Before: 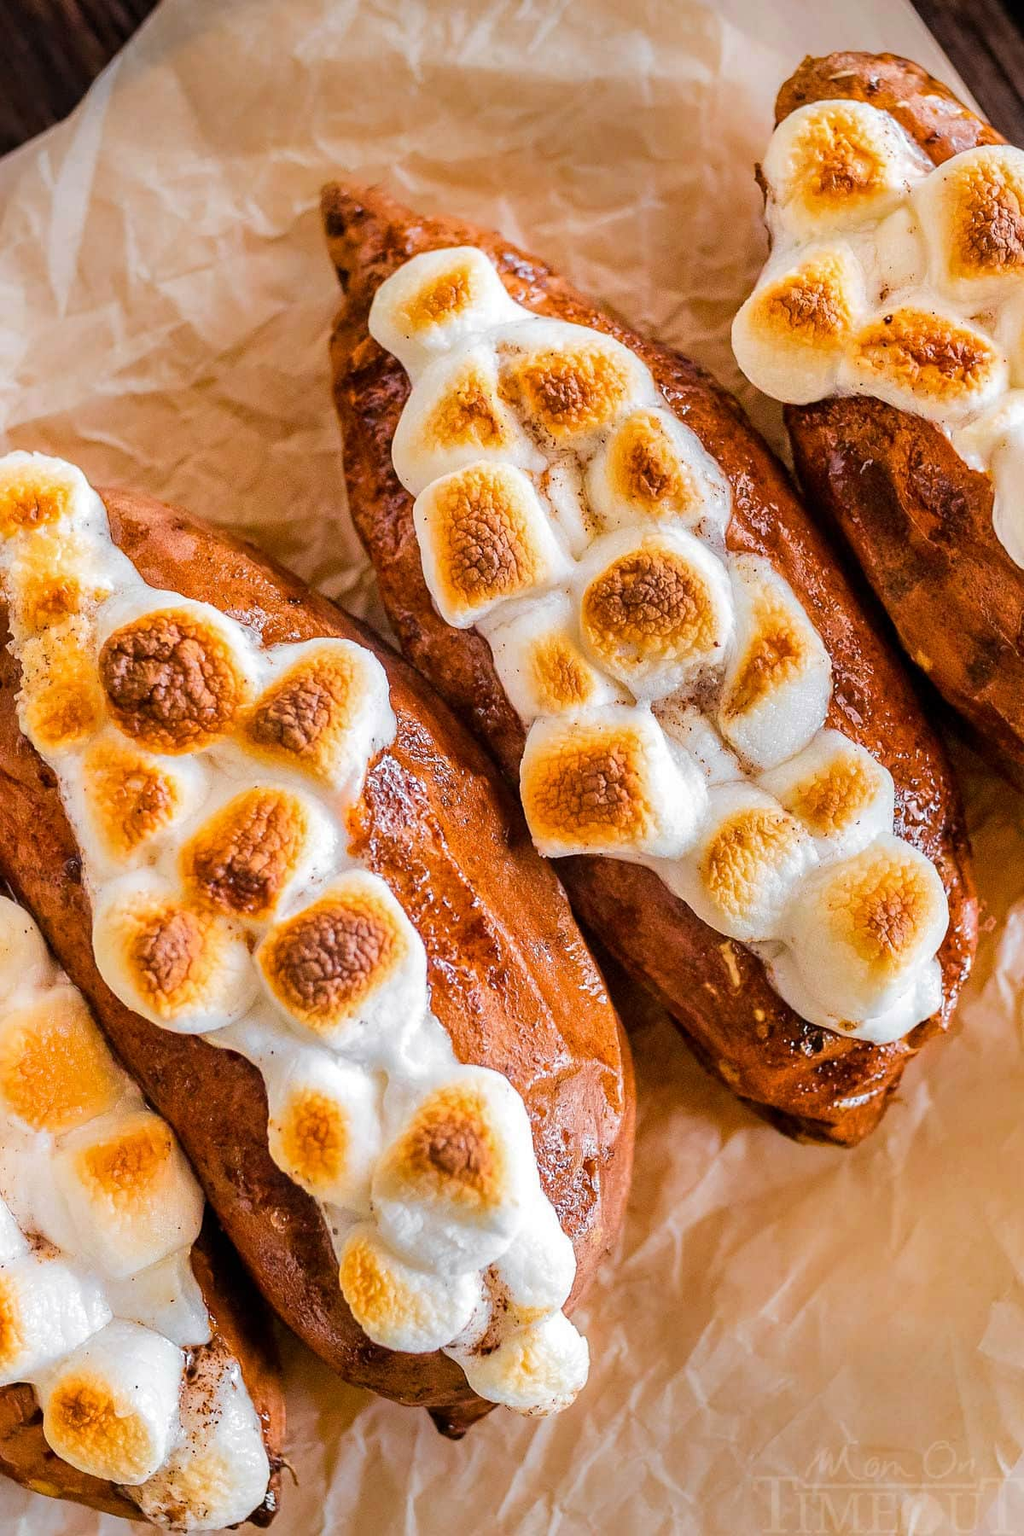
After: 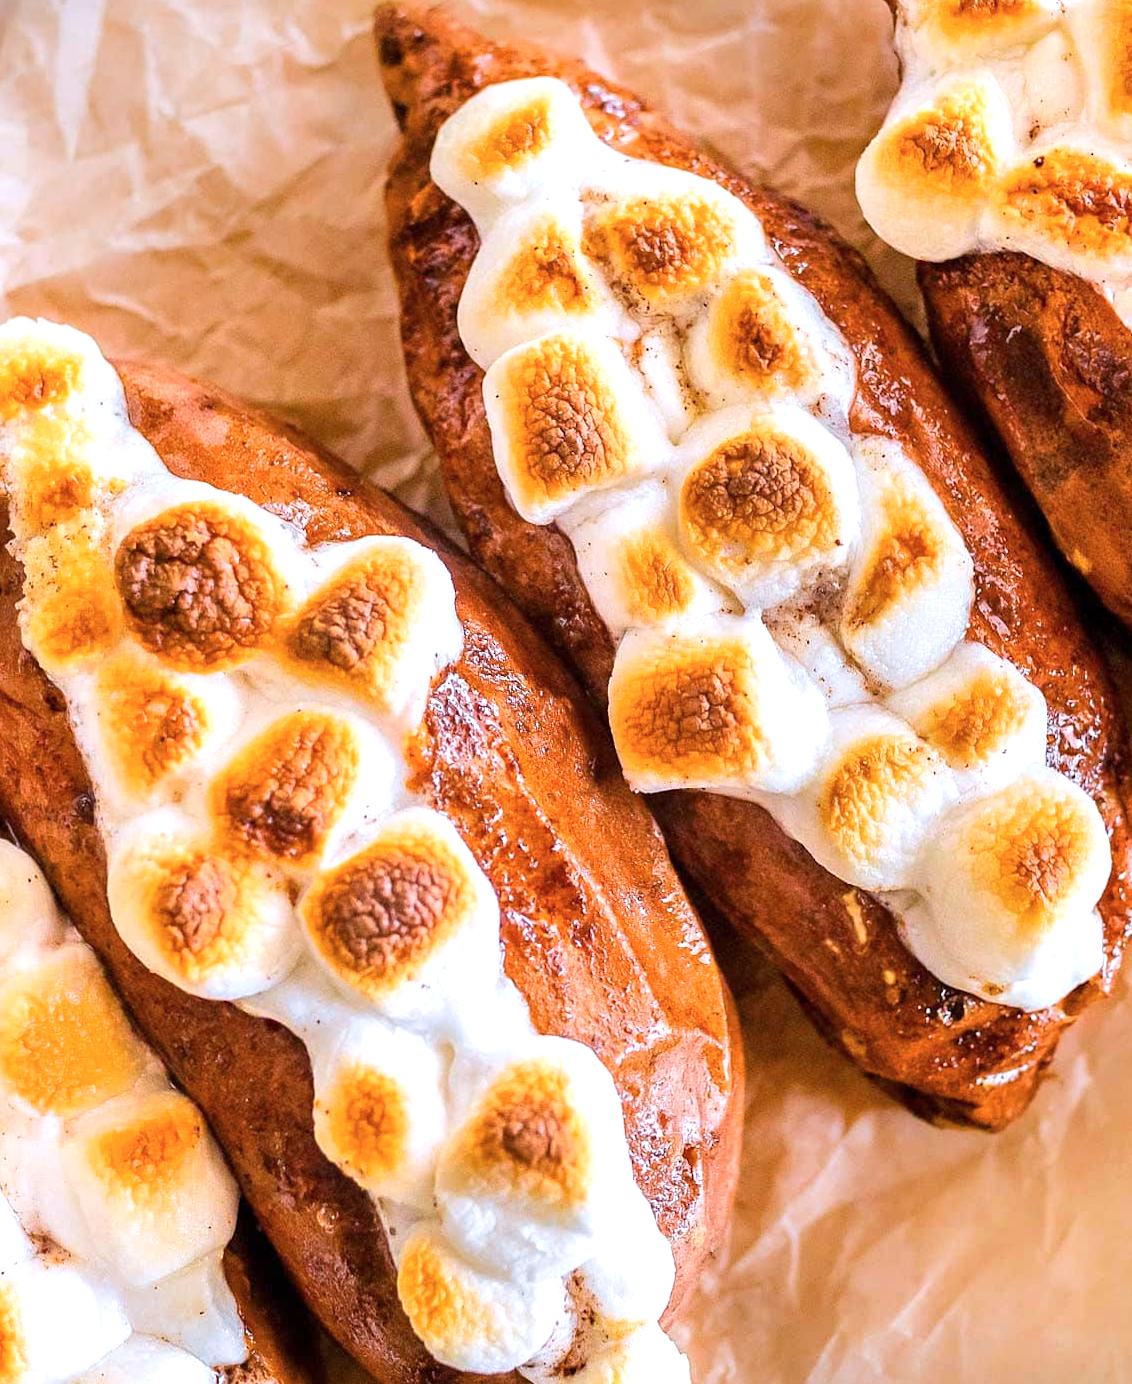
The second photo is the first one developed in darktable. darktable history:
exposure: exposure 0.489 EV, compensate highlight preservation false
crop and rotate: angle 0.079°, top 11.7%, right 5.428%, bottom 11.23%
color calibration: illuminant as shot in camera, x 0.358, y 0.373, temperature 4628.91 K
